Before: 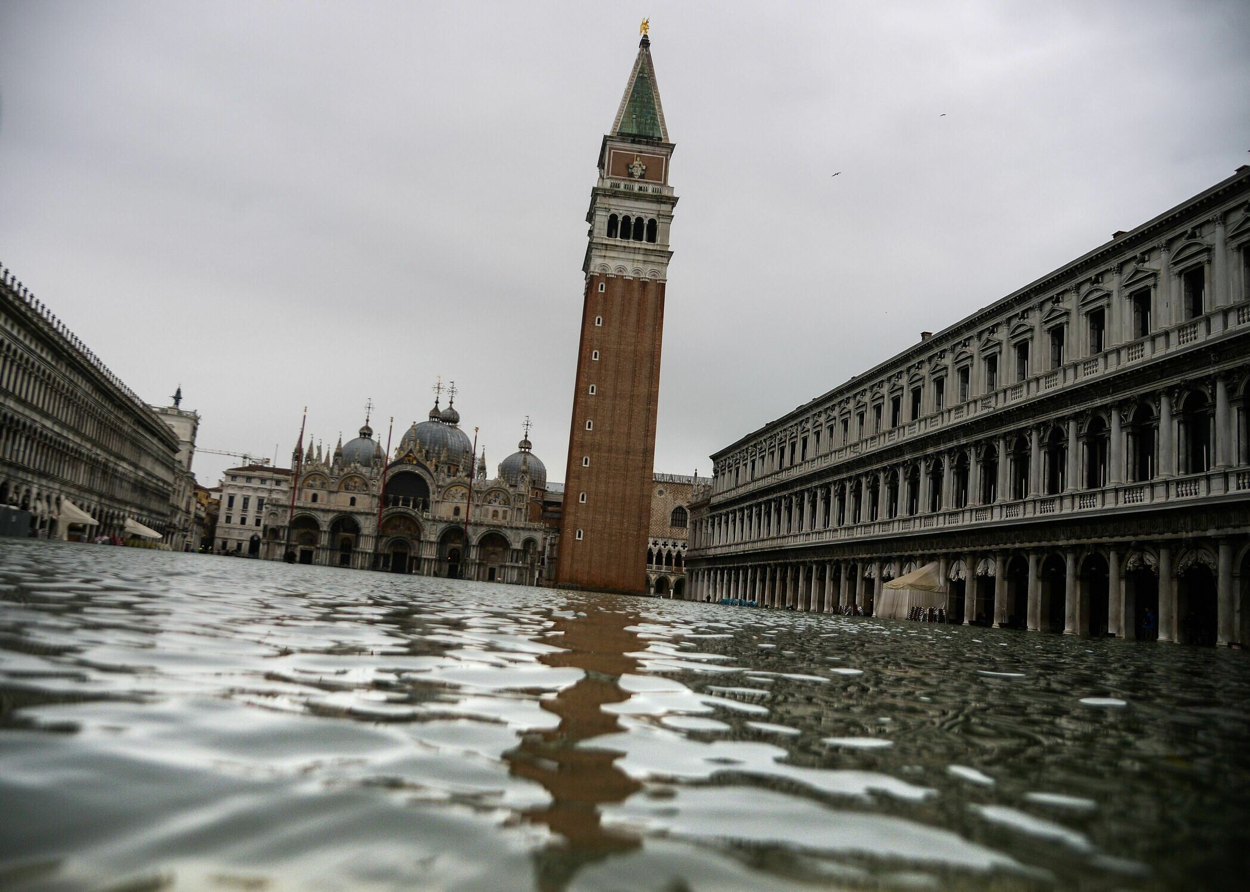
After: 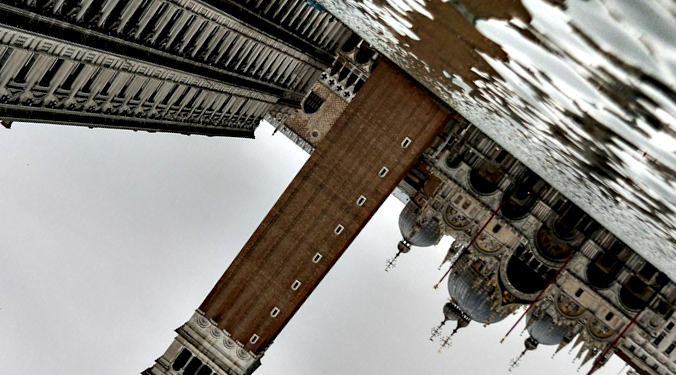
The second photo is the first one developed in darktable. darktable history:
crop and rotate: angle 147.43°, left 9.191%, top 15.584%, right 4.417%, bottom 17.113%
contrast equalizer: octaves 7, y [[0.6 ×6], [0.55 ×6], [0 ×6], [0 ×6], [0 ×6]]
